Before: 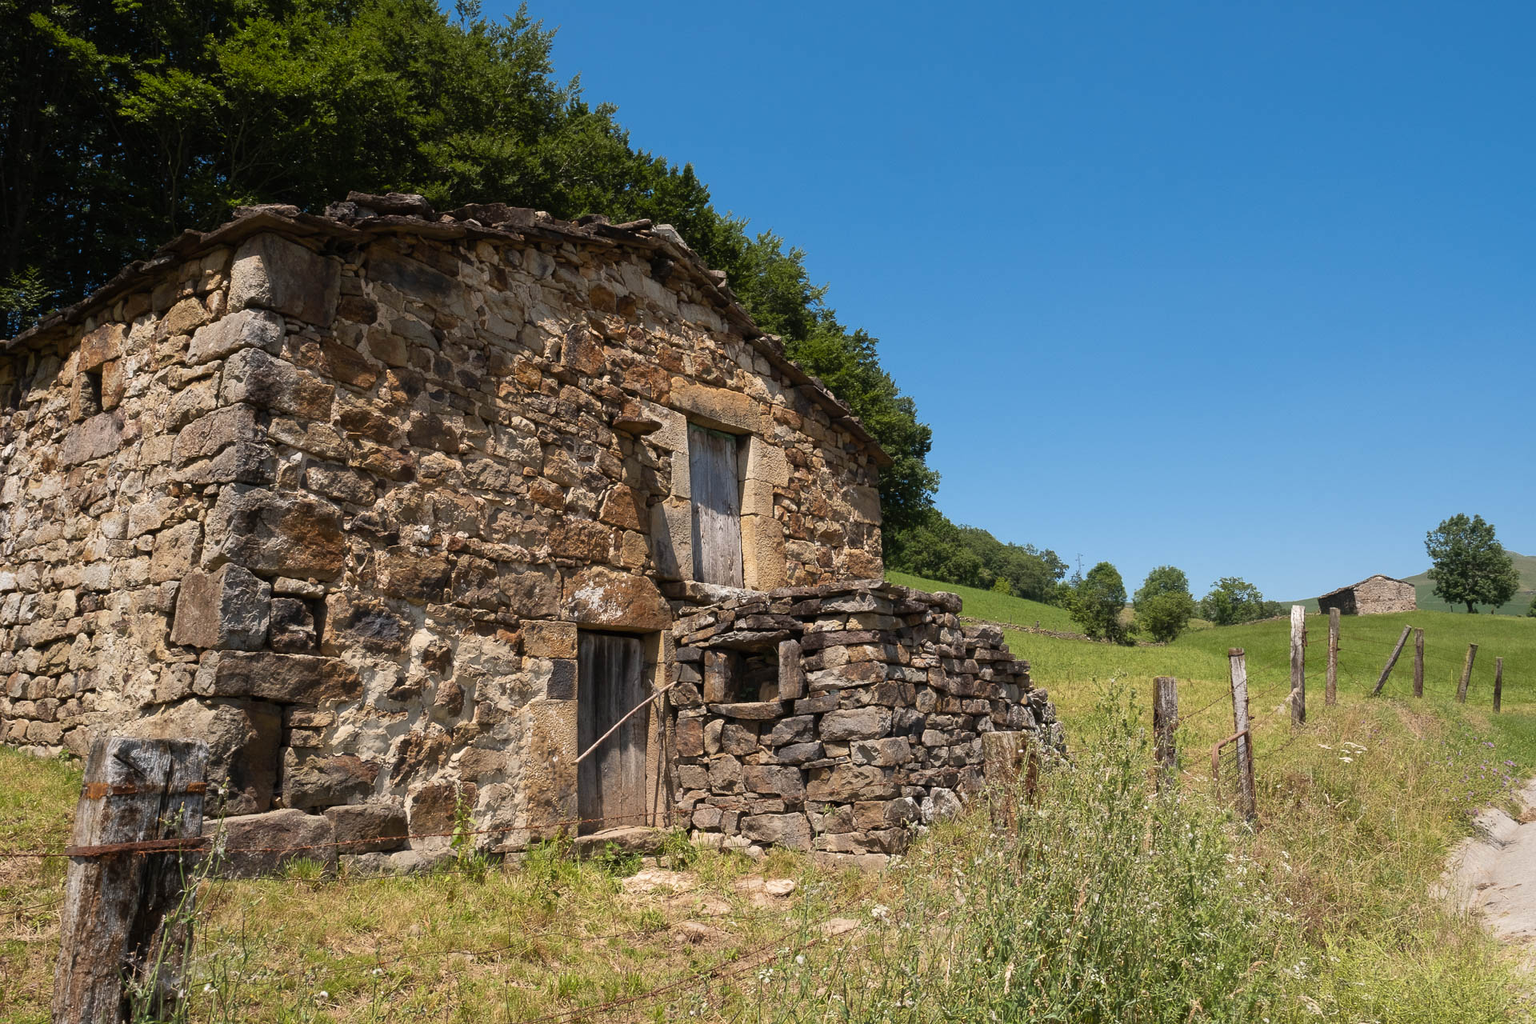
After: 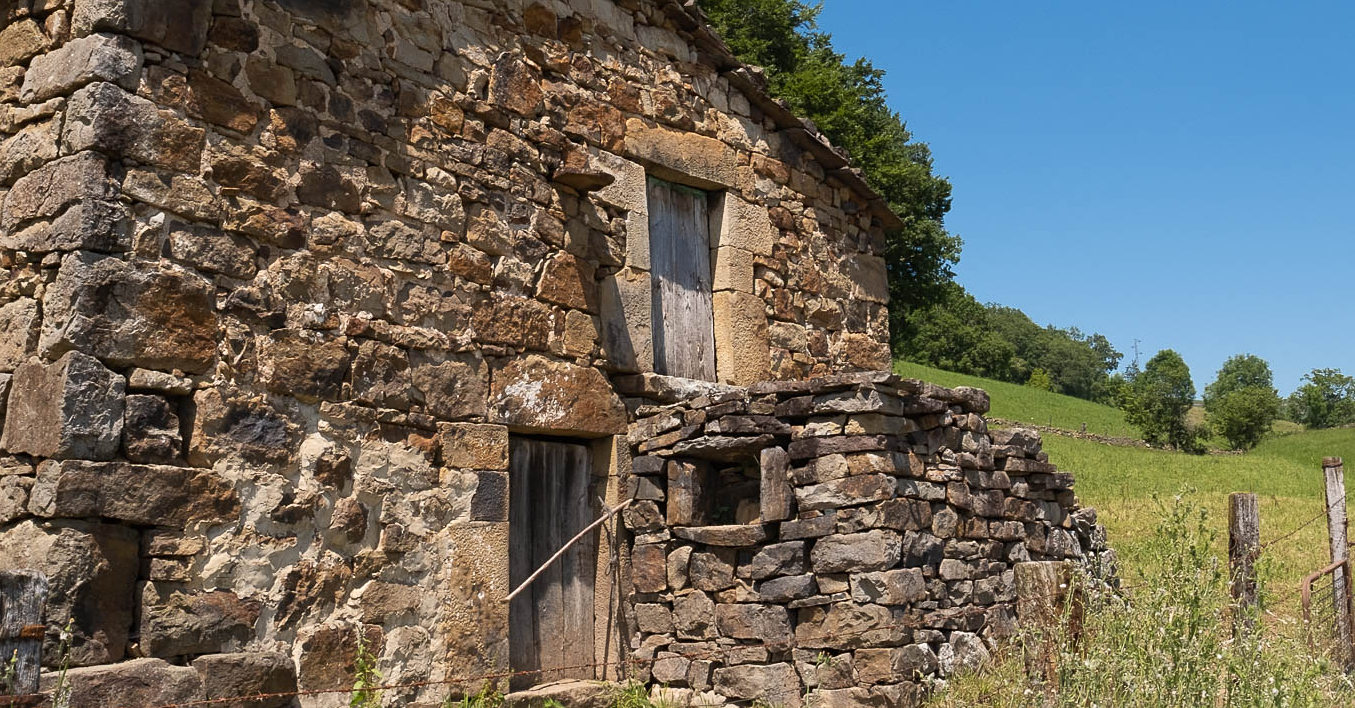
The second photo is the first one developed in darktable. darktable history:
crop: left 11.123%, top 27.61%, right 18.3%, bottom 17.034%
sharpen: amount 0.2
